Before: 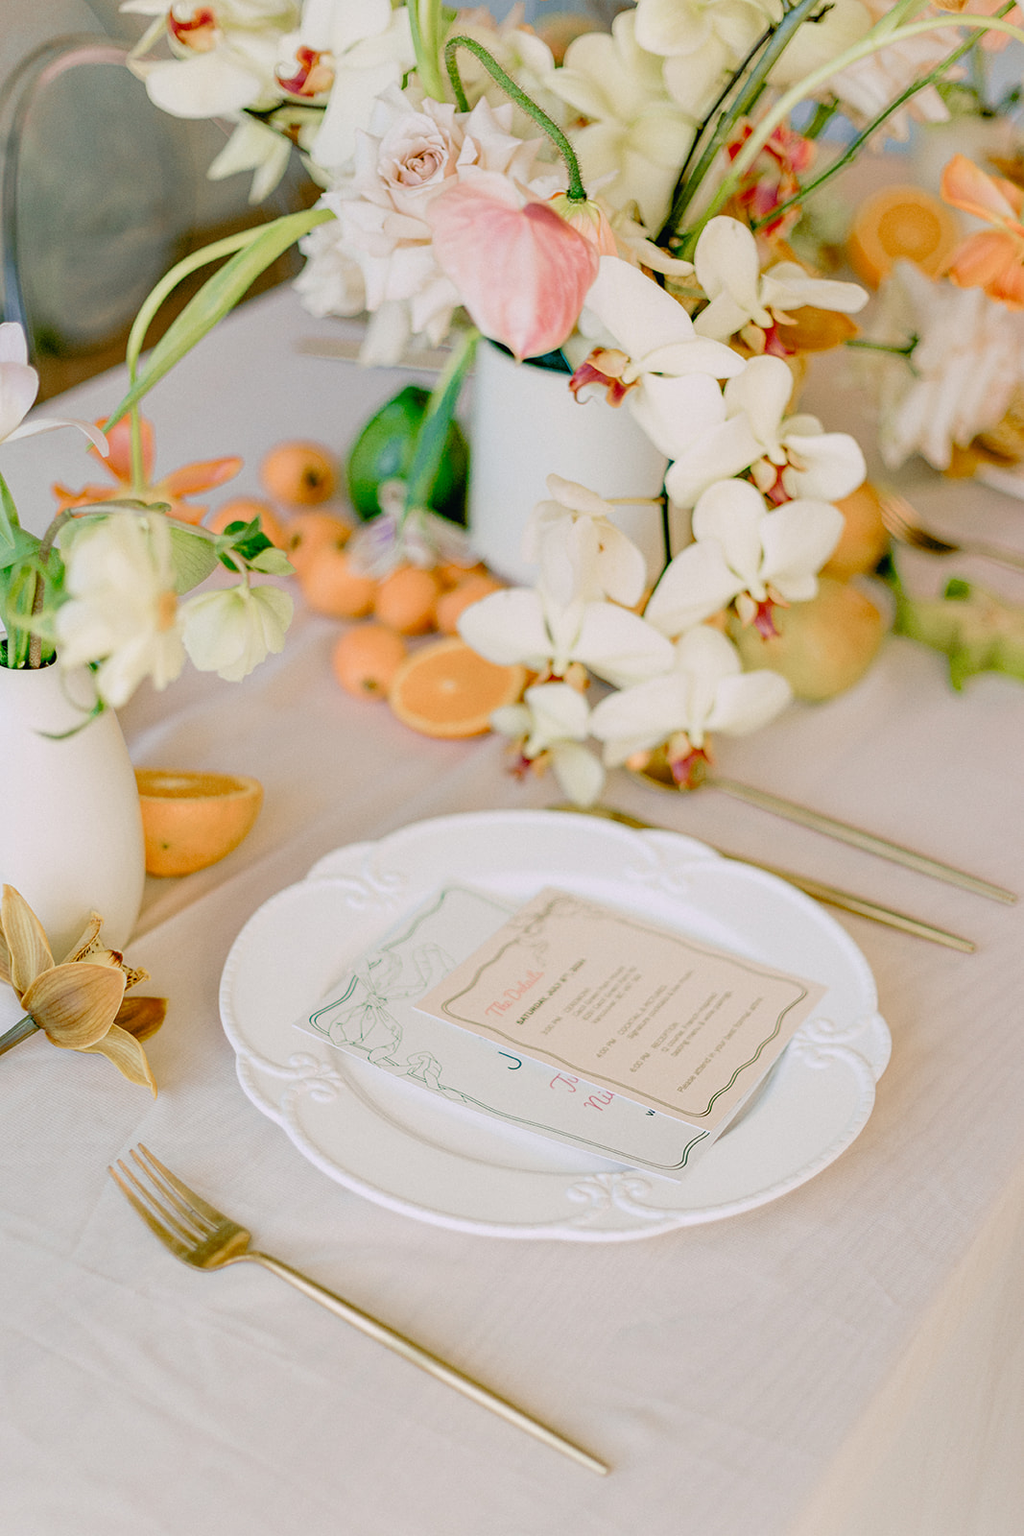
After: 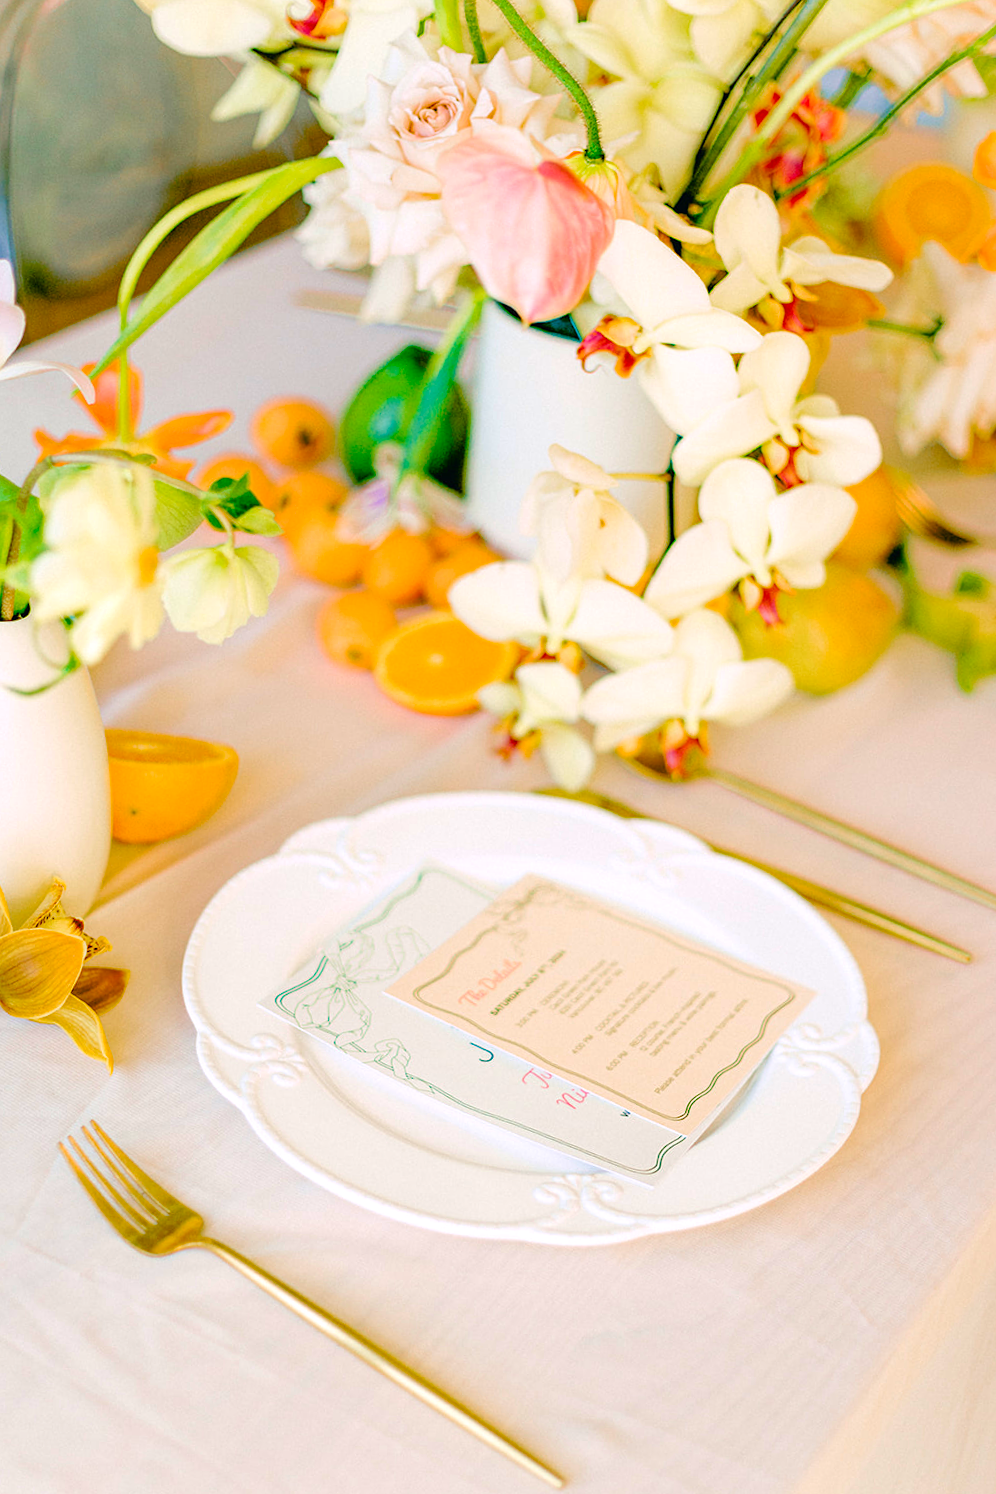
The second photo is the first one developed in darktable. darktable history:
crop and rotate: angle -2.75°
color balance rgb: perceptual saturation grading › global saturation 19.399%, perceptual brilliance grading › mid-tones 9.546%, perceptual brilliance grading › shadows 14.885%, global vibrance 50.127%
tone equalizer: -8 EV -0.4 EV, -7 EV -0.422 EV, -6 EV -0.337 EV, -5 EV -0.23 EV, -3 EV 0.2 EV, -2 EV 0.362 EV, -1 EV 0.366 EV, +0 EV 0.44 EV
